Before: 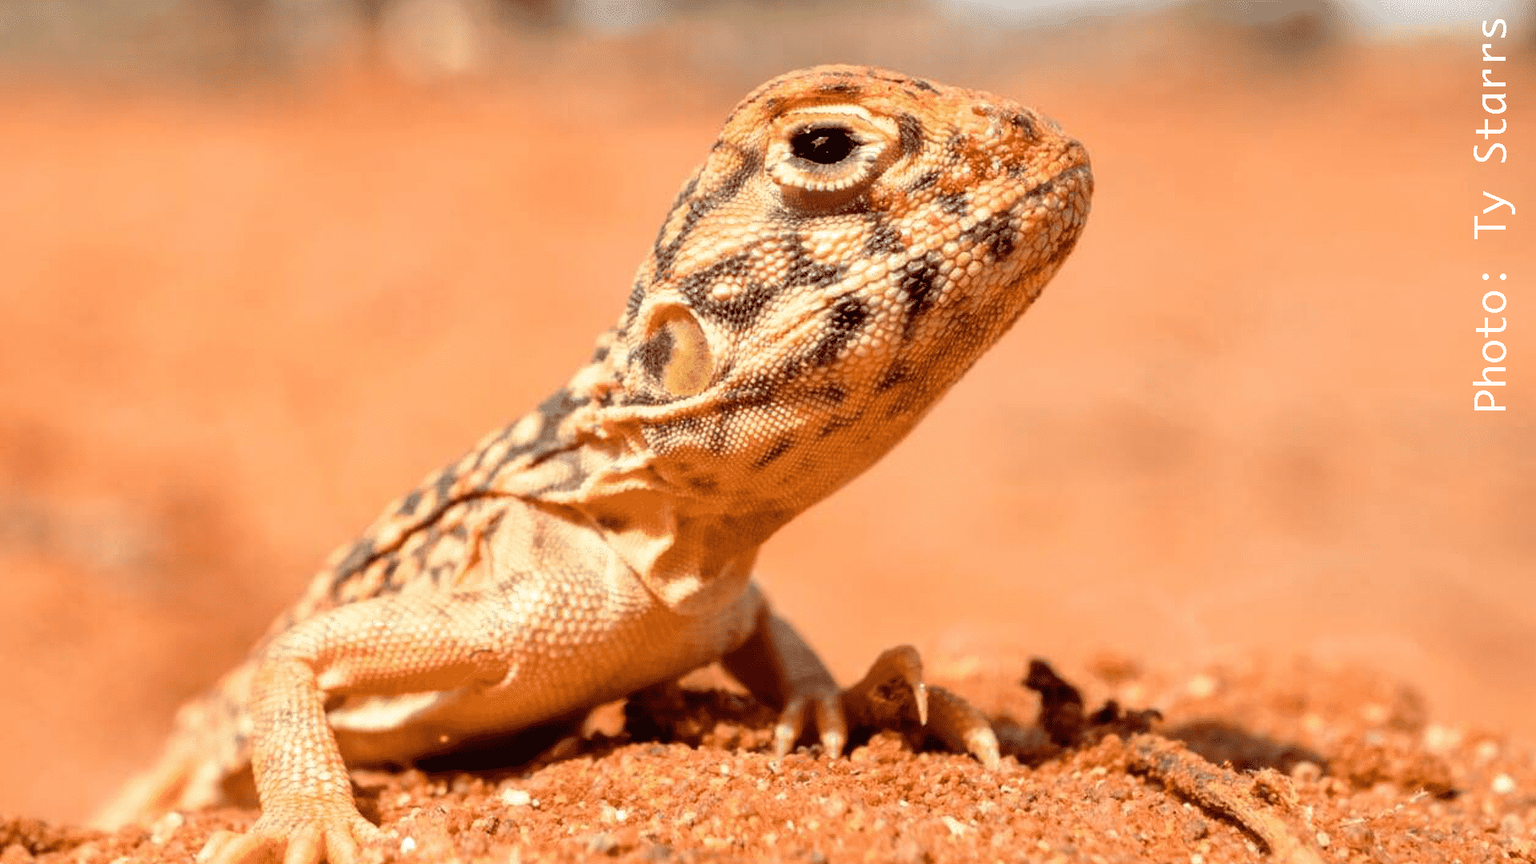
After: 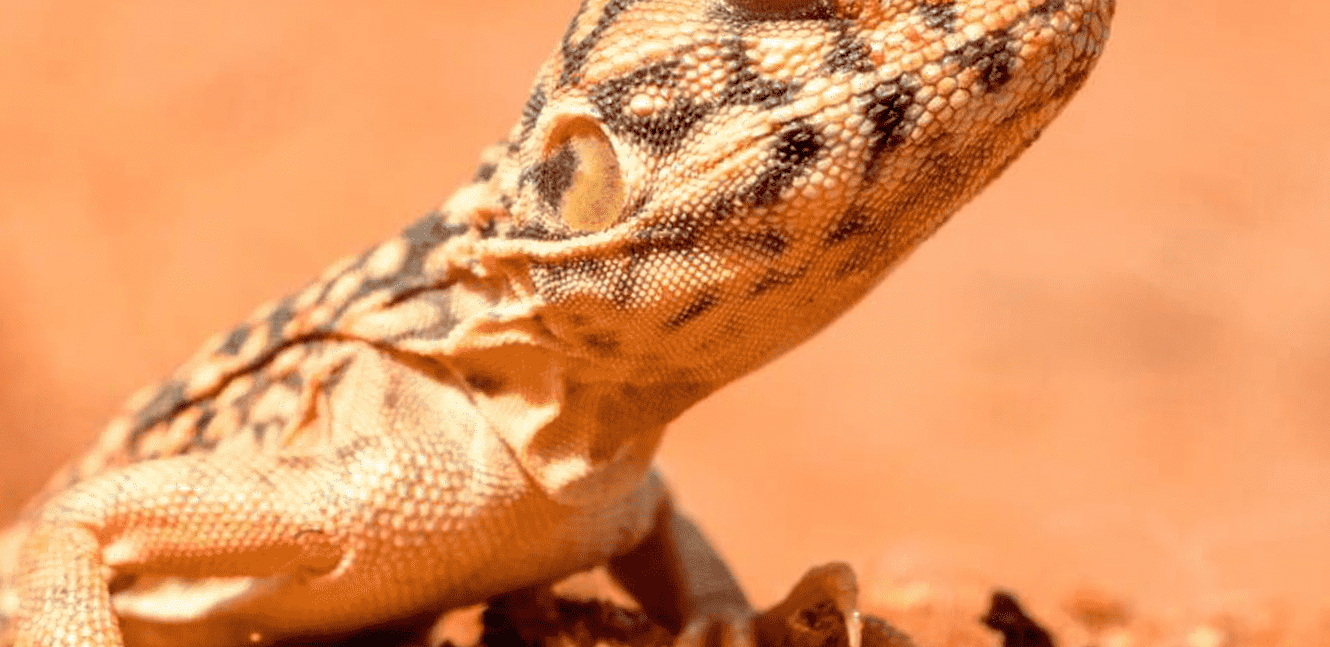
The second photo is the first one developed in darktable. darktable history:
crop and rotate: angle -4.15°, left 9.722%, top 20.445%, right 12.265%, bottom 12.084%
